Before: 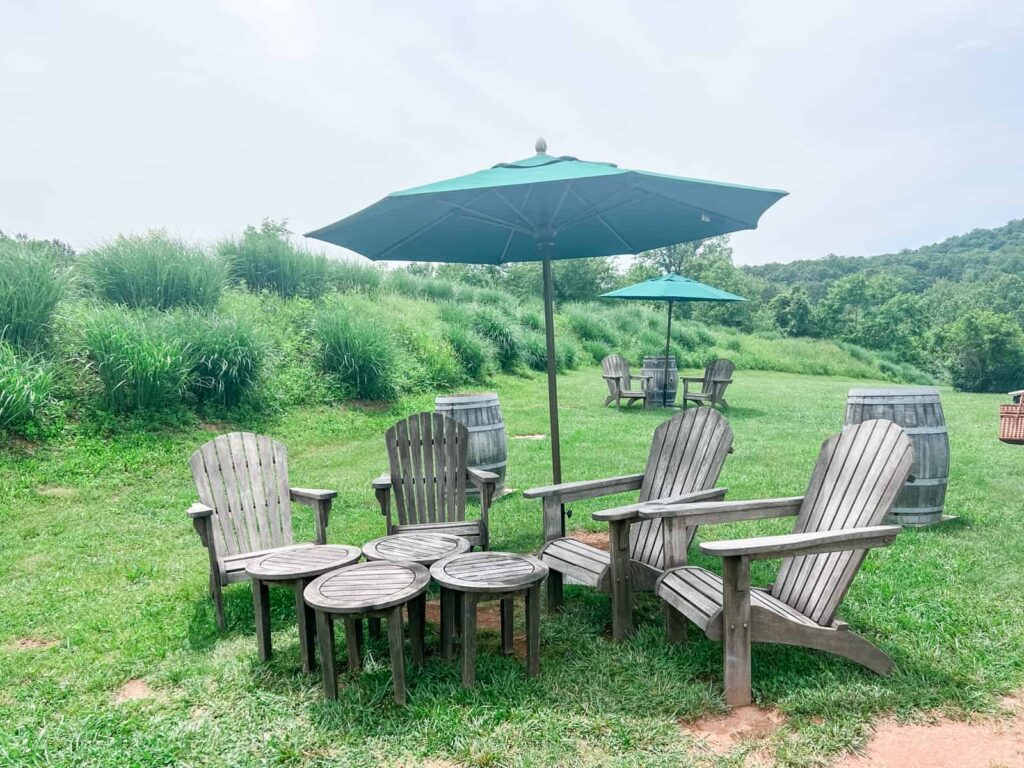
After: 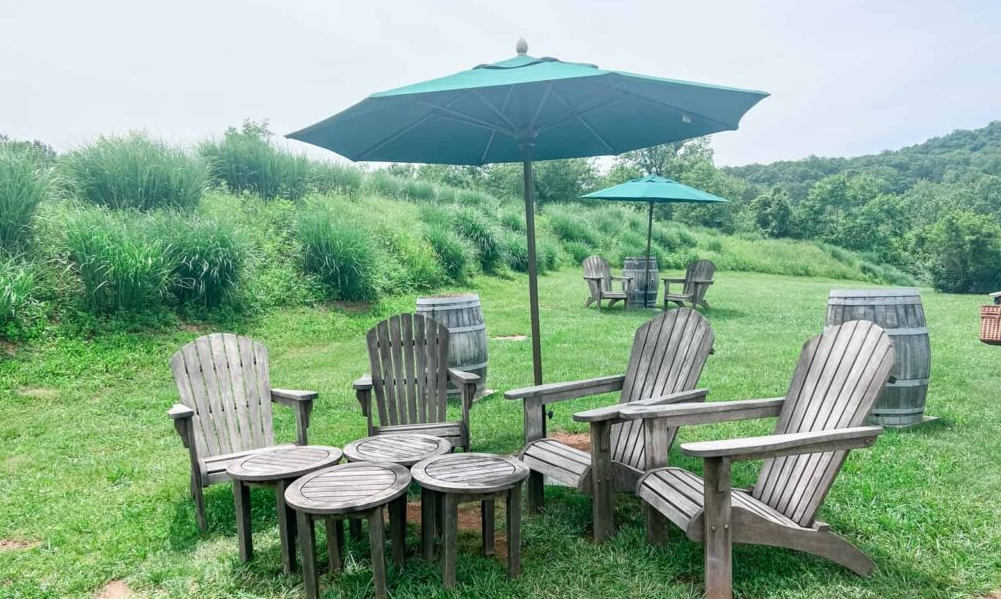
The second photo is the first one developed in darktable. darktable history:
crop and rotate: left 1.86%, top 12.938%, right 0.309%, bottom 8.941%
